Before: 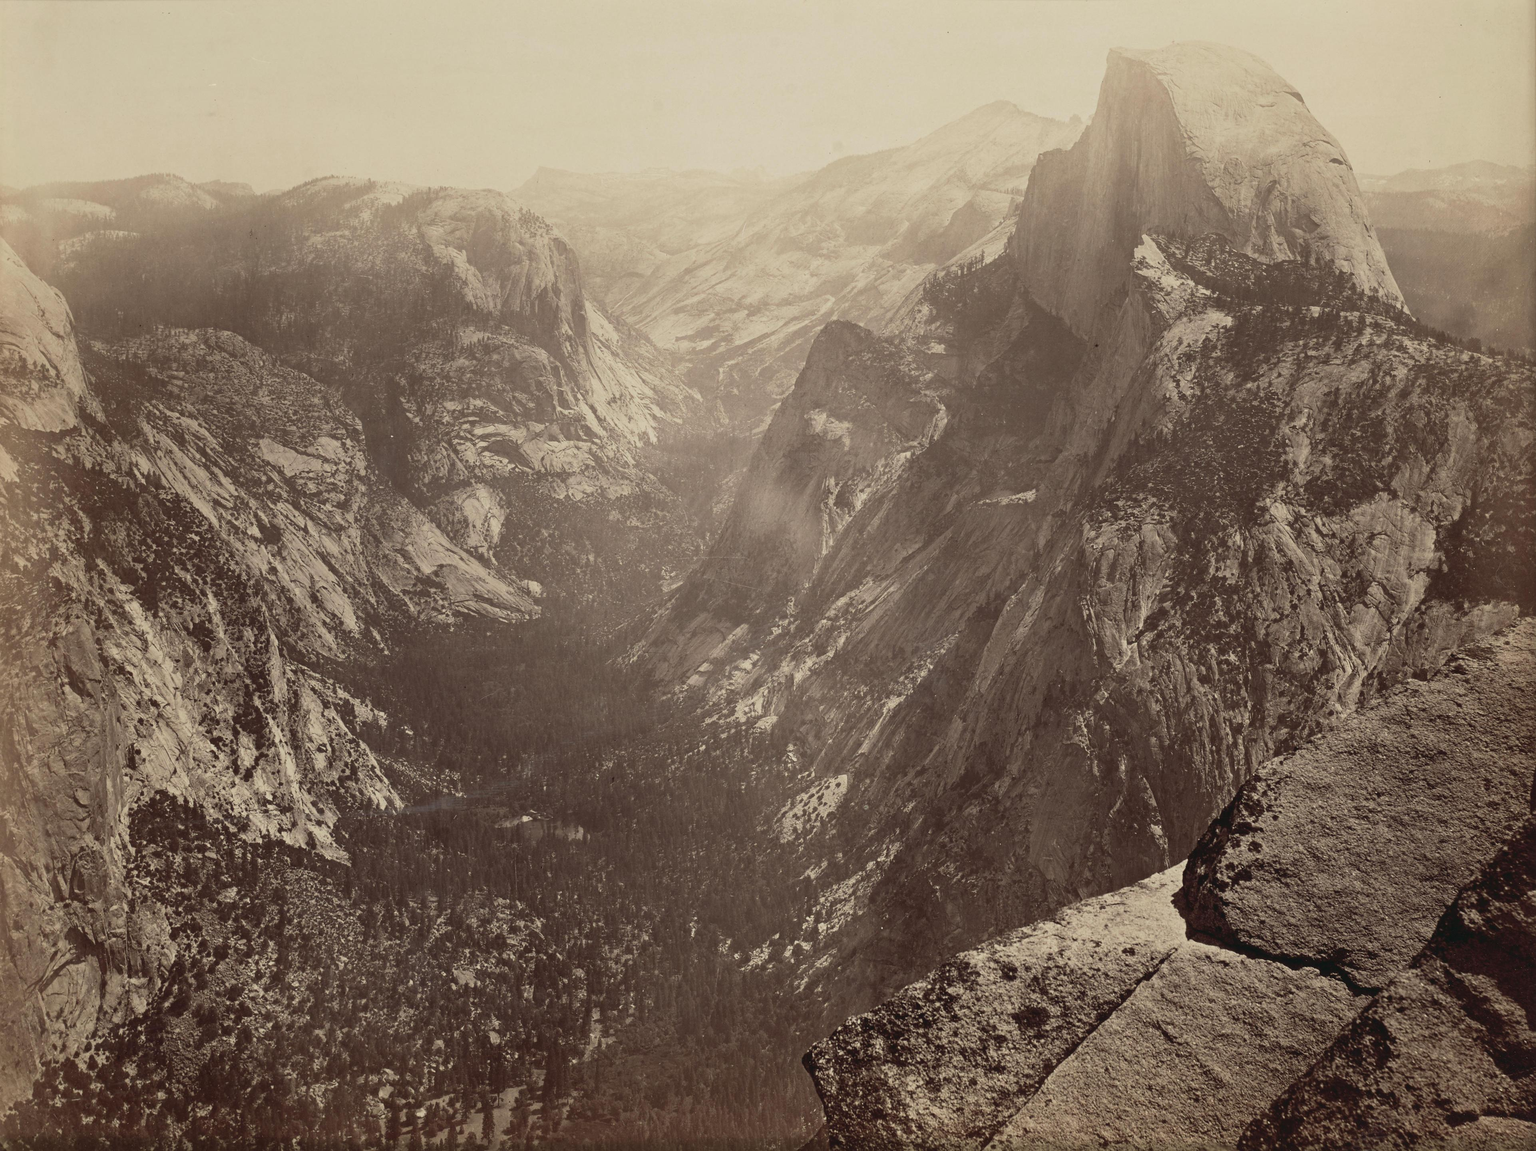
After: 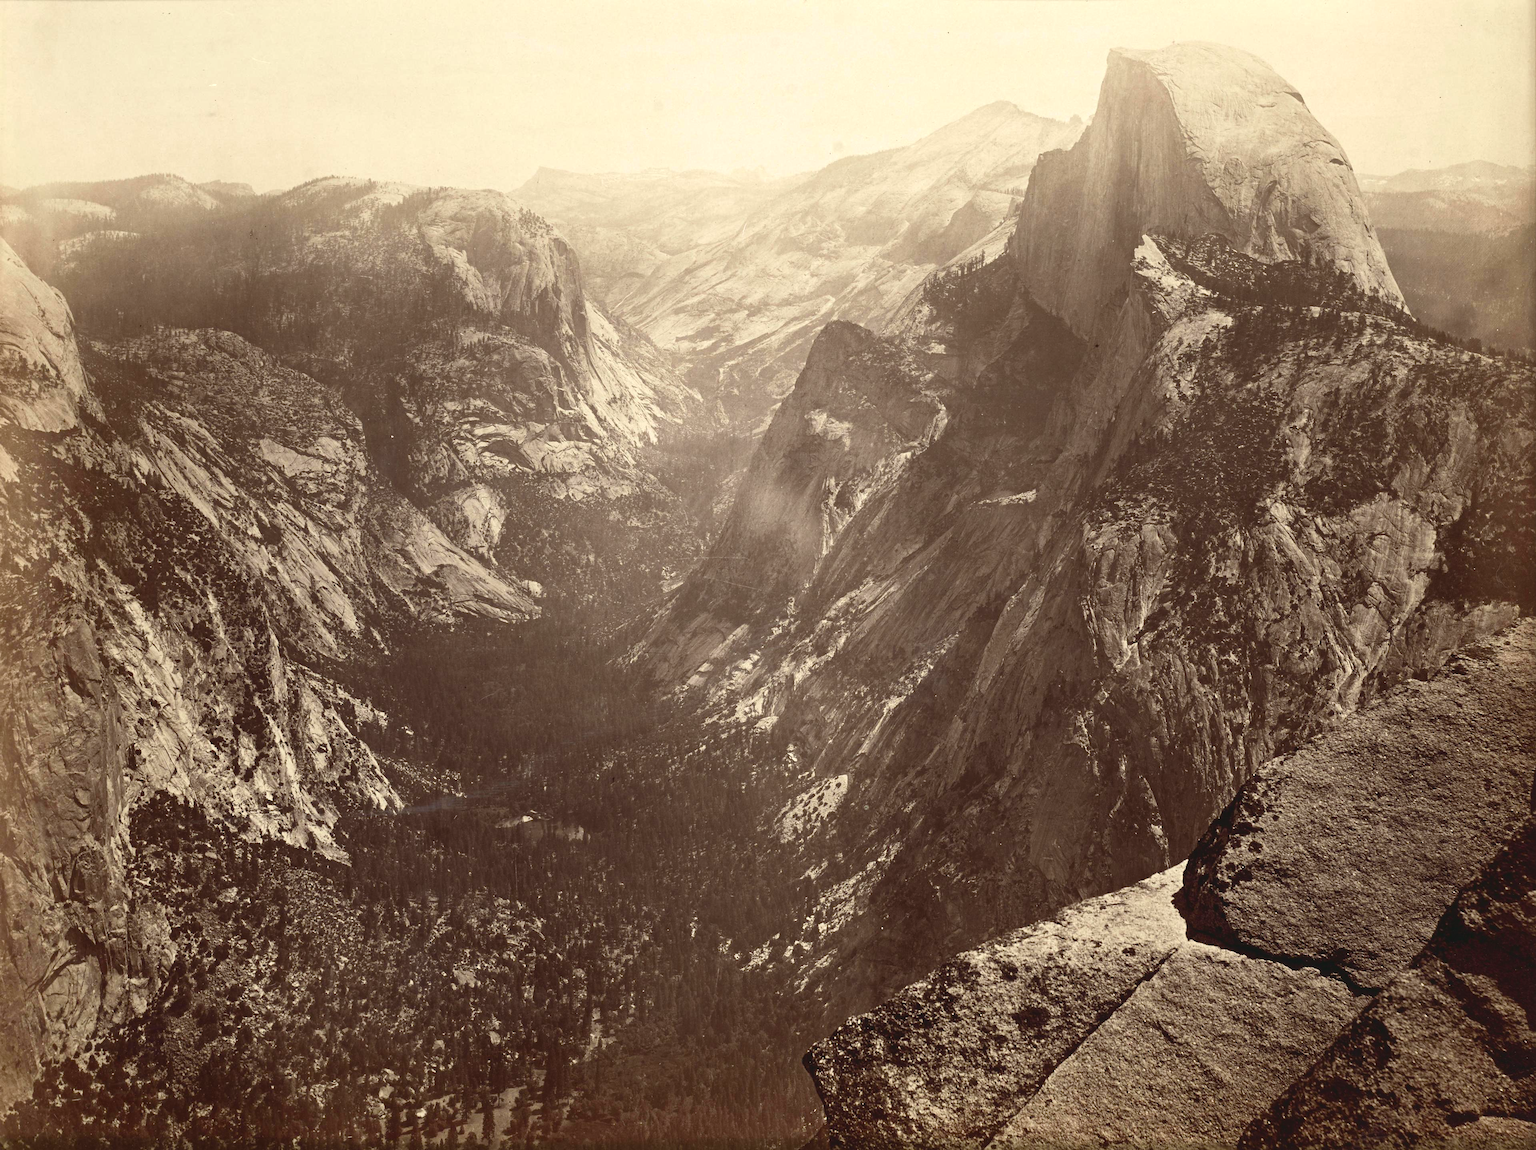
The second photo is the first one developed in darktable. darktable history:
color balance rgb: shadows lift › chroma 1.014%, shadows lift › hue 29.76°, global offset › luminance 0.482%, global offset › hue 60.23°, perceptual saturation grading › global saturation 20%, perceptual saturation grading › highlights -24.79%, perceptual saturation grading › shadows 50.514%, perceptual brilliance grading › global brilliance 19.965%, perceptual brilliance grading › shadows -39.447%
